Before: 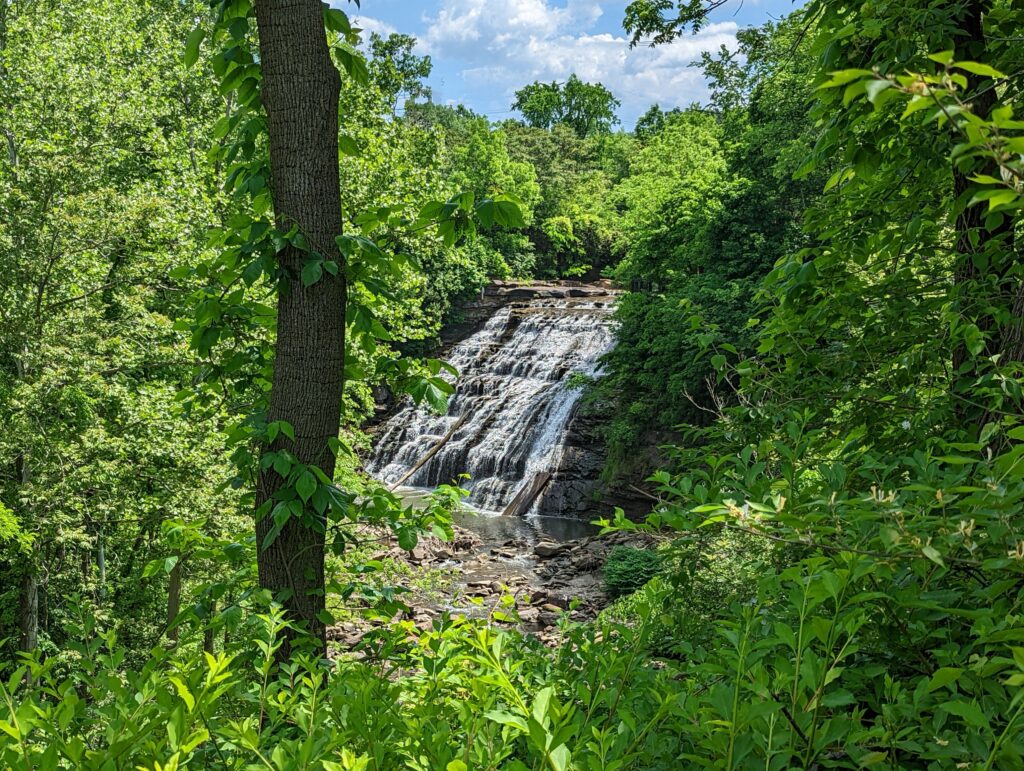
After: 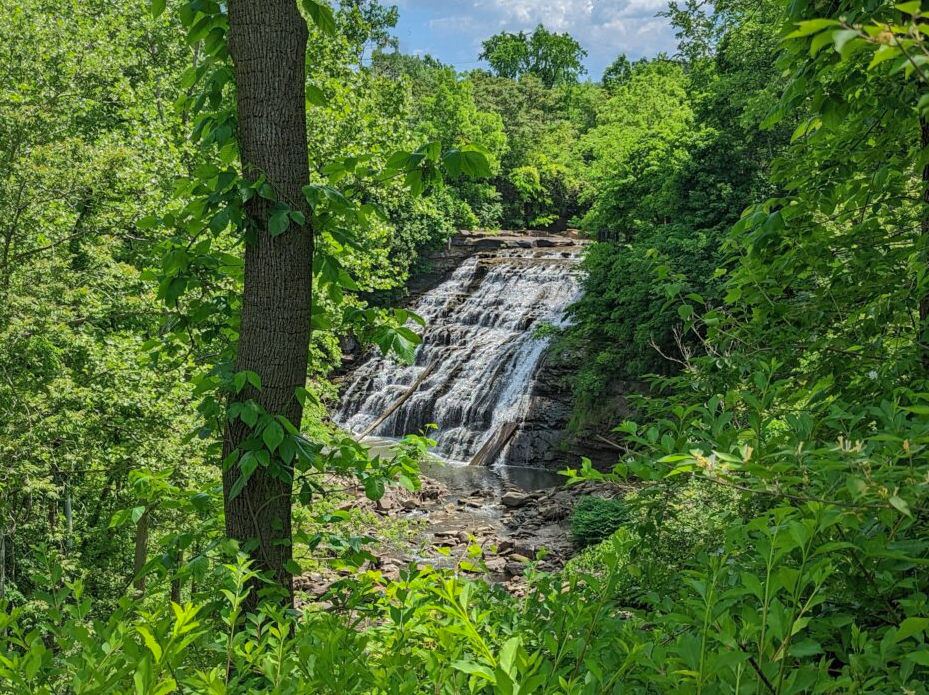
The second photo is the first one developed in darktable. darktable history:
crop: left 3.248%, top 6.491%, right 5.947%, bottom 3.293%
shadows and highlights: shadows 40.07, highlights -59.89
